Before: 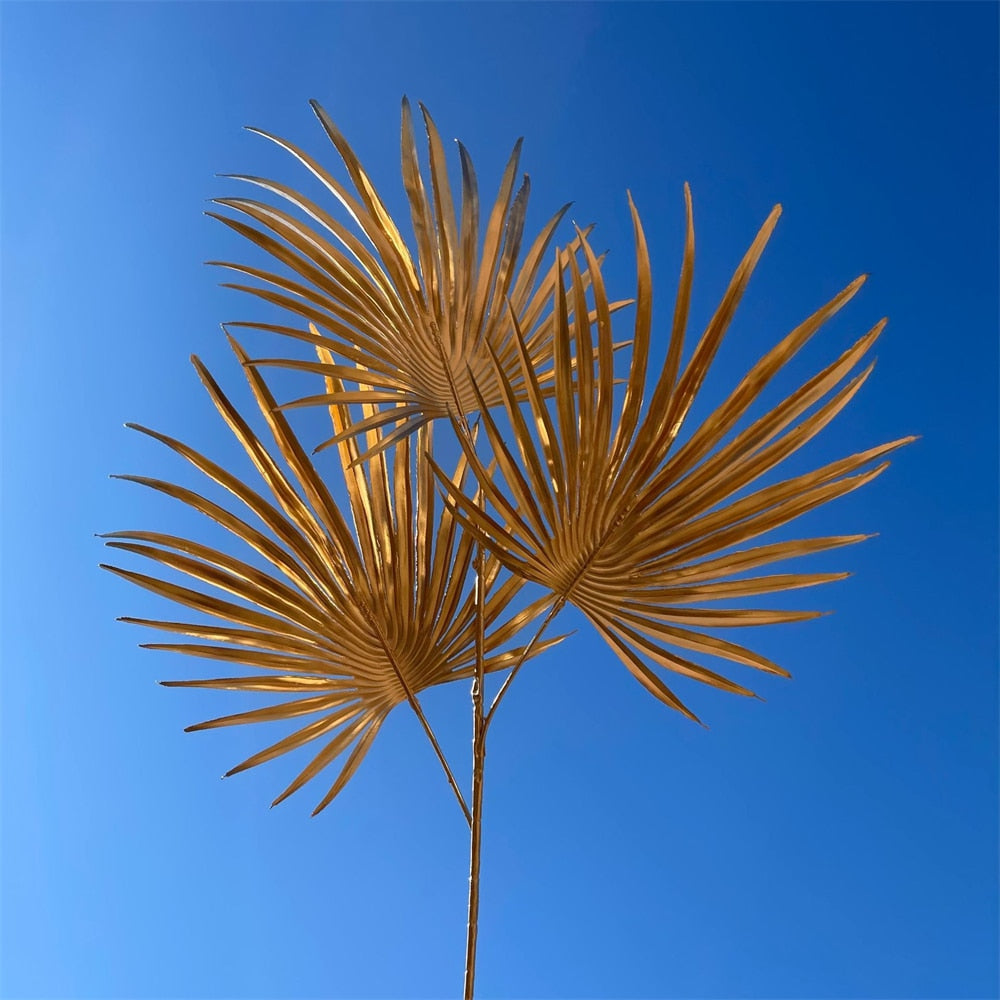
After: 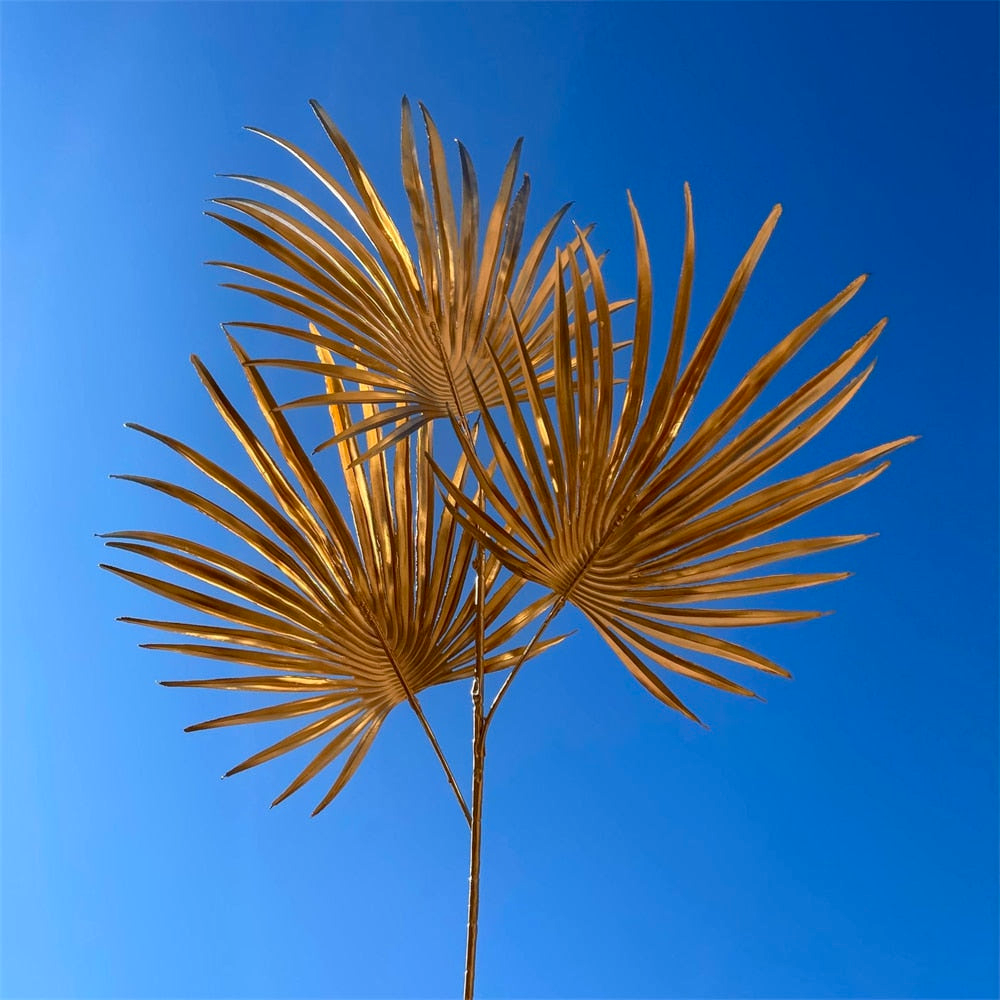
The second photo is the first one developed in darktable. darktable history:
local contrast: on, module defaults
color correction: saturation 1.1
